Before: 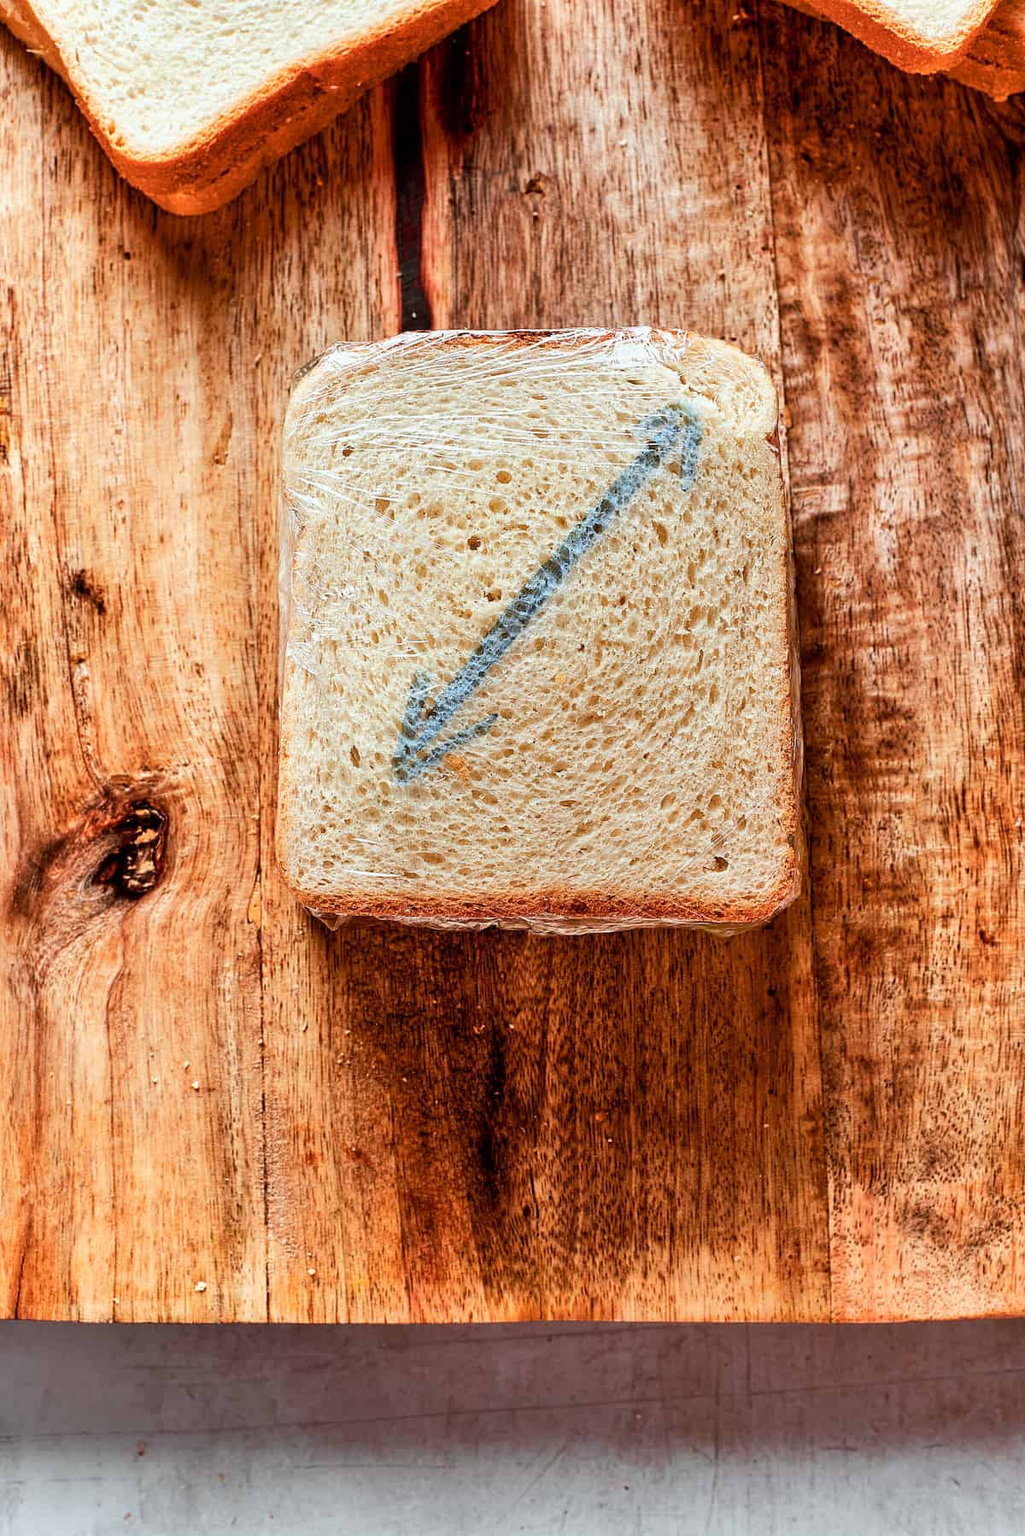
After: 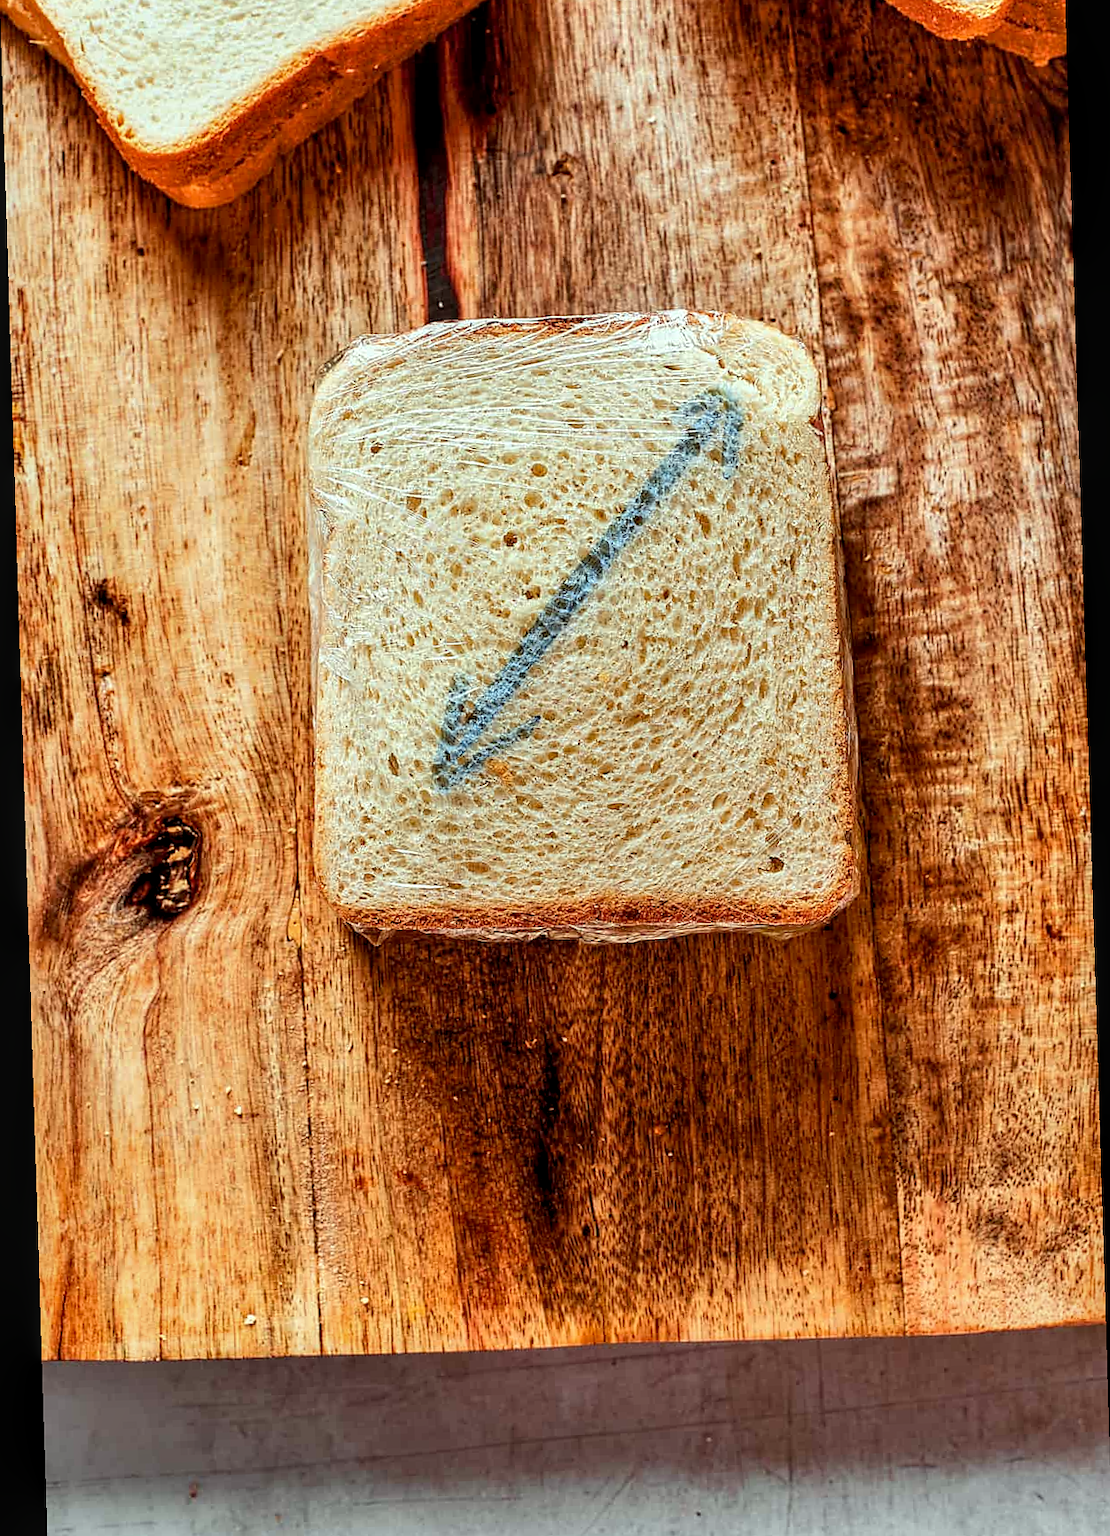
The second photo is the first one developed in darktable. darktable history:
crop and rotate: top 2.479%, bottom 3.018%
sharpen: radius 1.559, amount 0.373, threshold 1.271
local contrast: on, module defaults
color correction: highlights a* -4.73, highlights b* 5.06, saturation 0.97
white balance: red 0.986, blue 1.01
rotate and perspective: rotation -1.77°, lens shift (horizontal) 0.004, automatic cropping off
contrast brightness saturation: saturation 0.1
